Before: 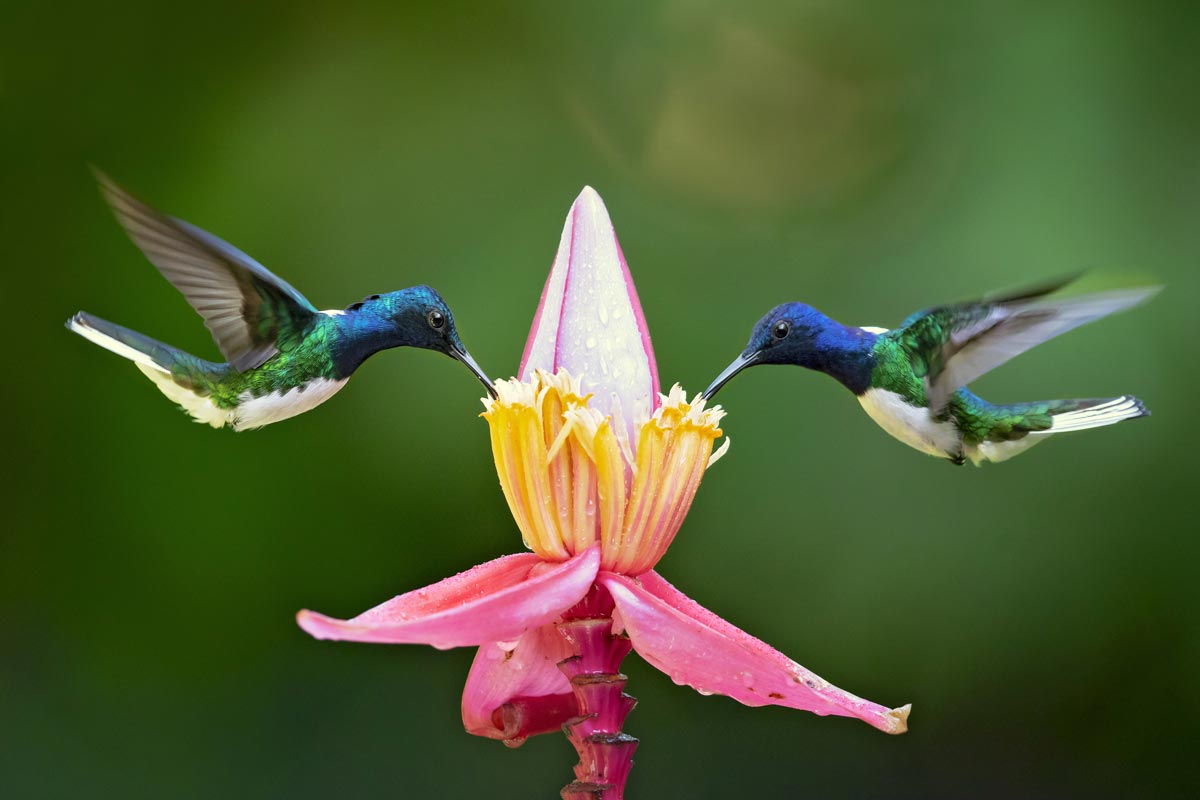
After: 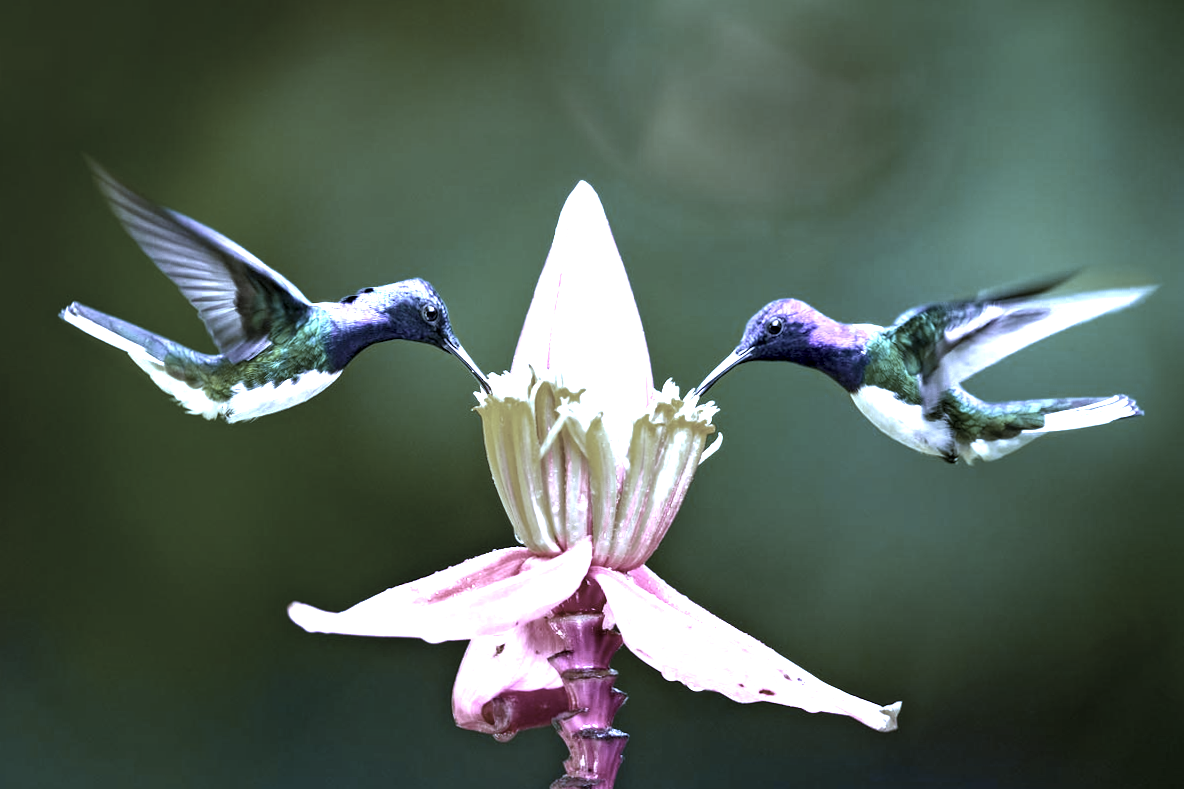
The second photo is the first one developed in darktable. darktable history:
tone equalizer: on, module defaults
crop and rotate: angle -0.5°
color balance rgb: perceptual saturation grading › global saturation 30%
local contrast: on, module defaults
color zones: curves: ch0 [(0, 0.613) (0.01, 0.613) (0.245, 0.448) (0.498, 0.529) (0.642, 0.665) (0.879, 0.777) (0.99, 0.613)]; ch1 [(0, 0.272) (0.219, 0.127) (0.724, 0.346)]
white balance: red 0.766, blue 1.537
